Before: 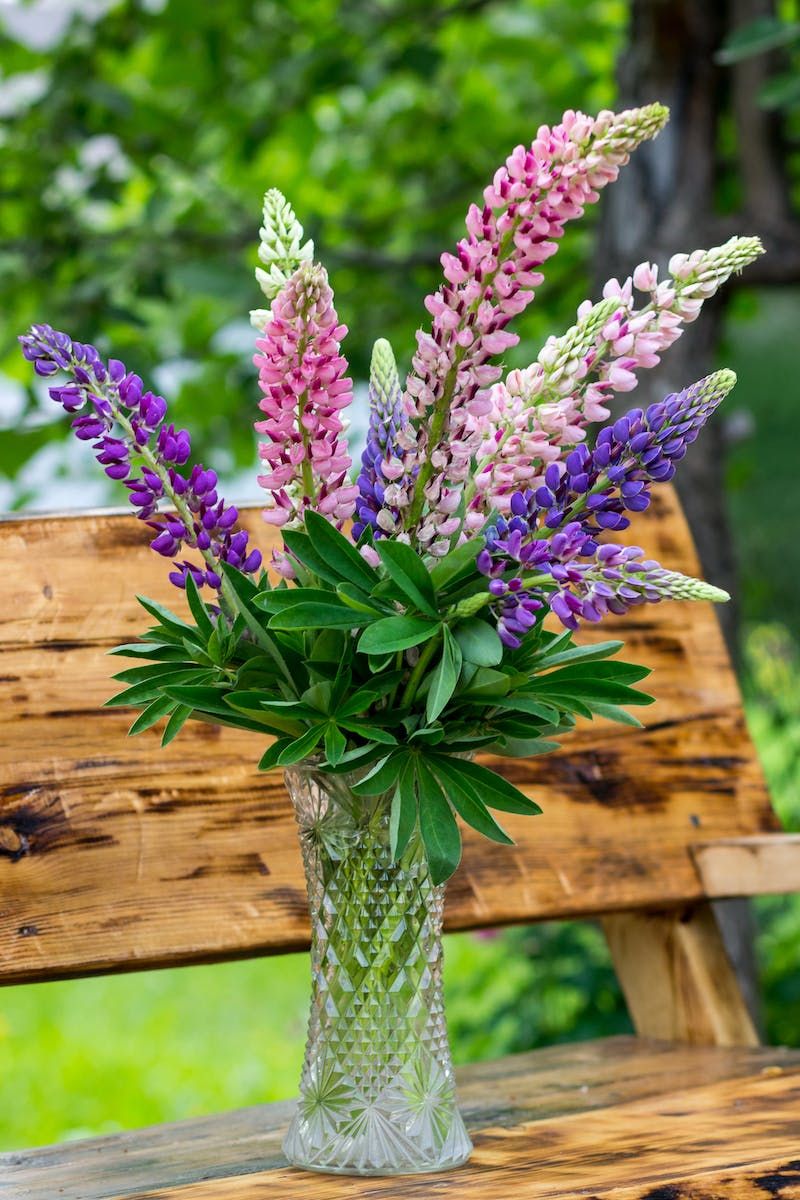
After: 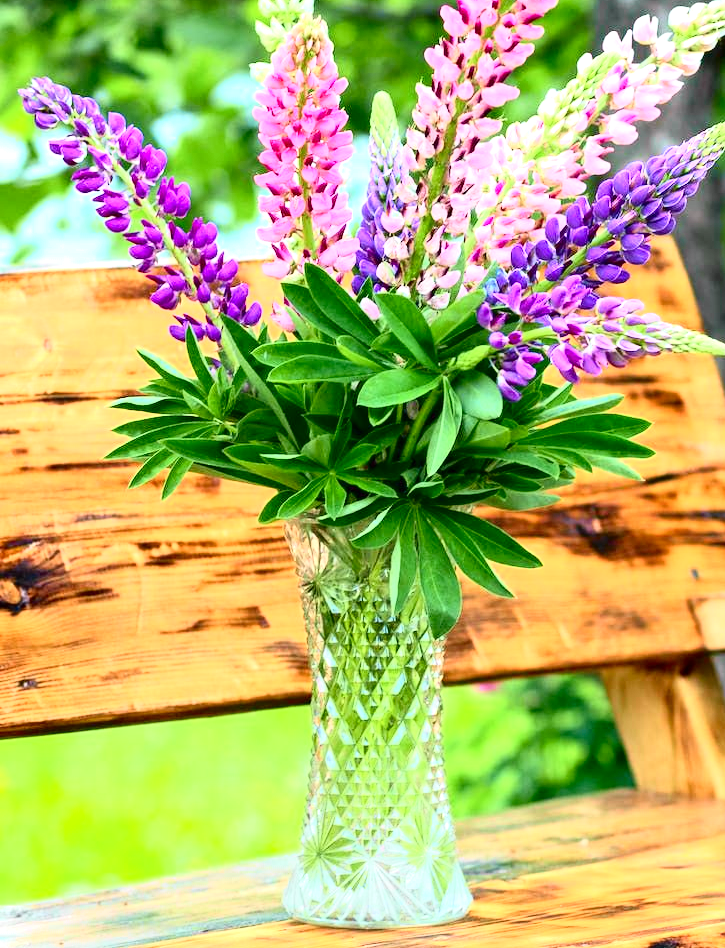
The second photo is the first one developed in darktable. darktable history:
exposure: exposure 0.996 EV, compensate exposure bias true, compensate highlight preservation false
crop: top 20.635%, right 9.354%, bottom 0.283%
tone curve: curves: ch0 [(0, 0.003) (0.044, 0.032) (0.12, 0.089) (0.19, 0.164) (0.269, 0.269) (0.473, 0.533) (0.595, 0.695) (0.718, 0.823) (0.855, 0.931) (1, 0.982)]; ch1 [(0, 0) (0.243, 0.245) (0.427, 0.387) (0.493, 0.481) (0.501, 0.5) (0.521, 0.528) (0.554, 0.586) (0.607, 0.655) (0.671, 0.735) (0.796, 0.85) (1, 1)]; ch2 [(0, 0) (0.249, 0.216) (0.357, 0.317) (0.448, 0.432) (0.478, 0.492) (0.498, 0.499) (0.517, 0.519) (0.537, 0.57) (0.569, 0.623) (0.61, 0.663) (0.706, 0.75) (0.808, 0.809) (0.991, 0.968)], color space Lab, independent channels, preserve colors none
